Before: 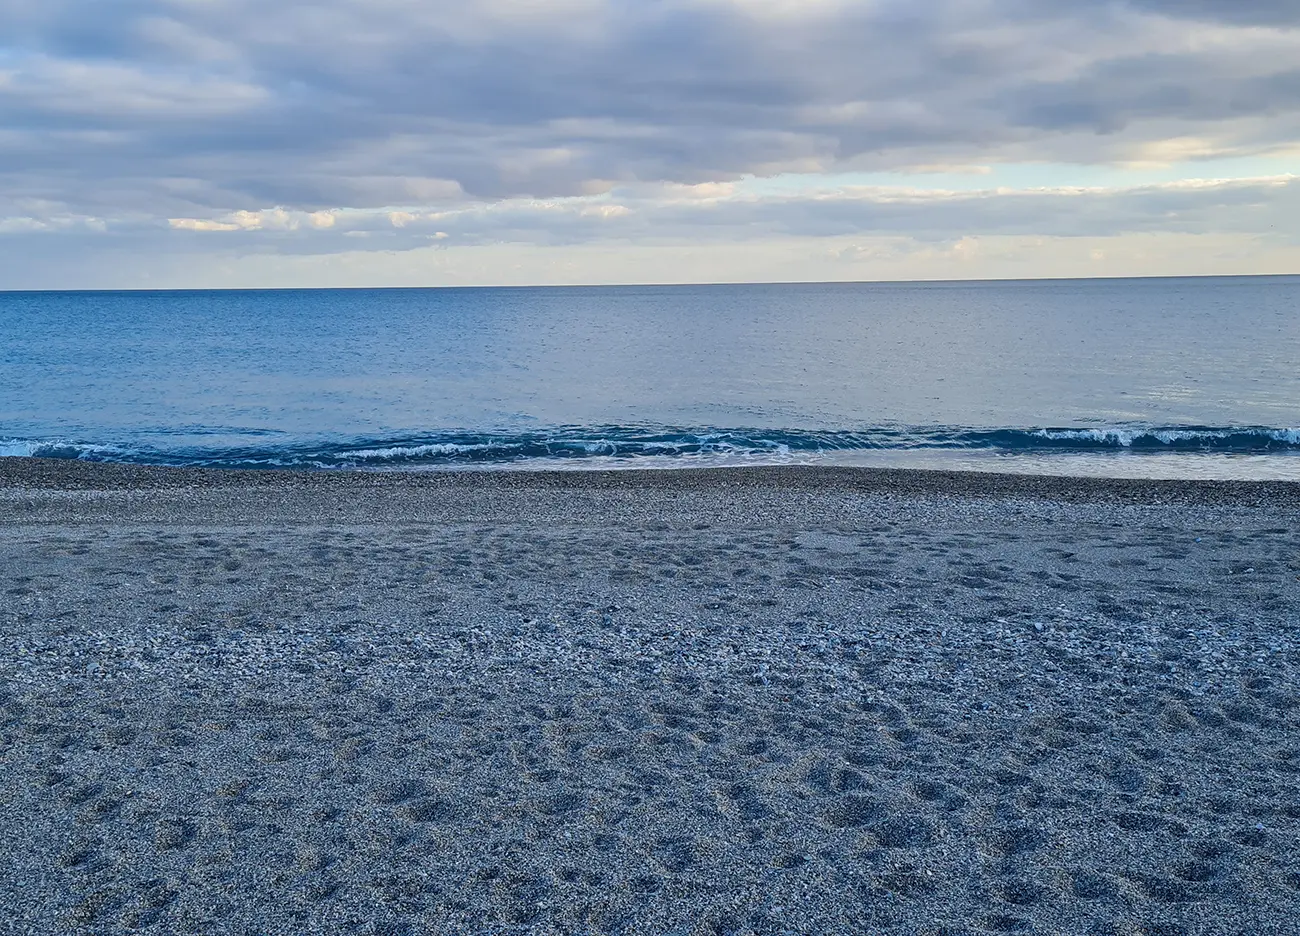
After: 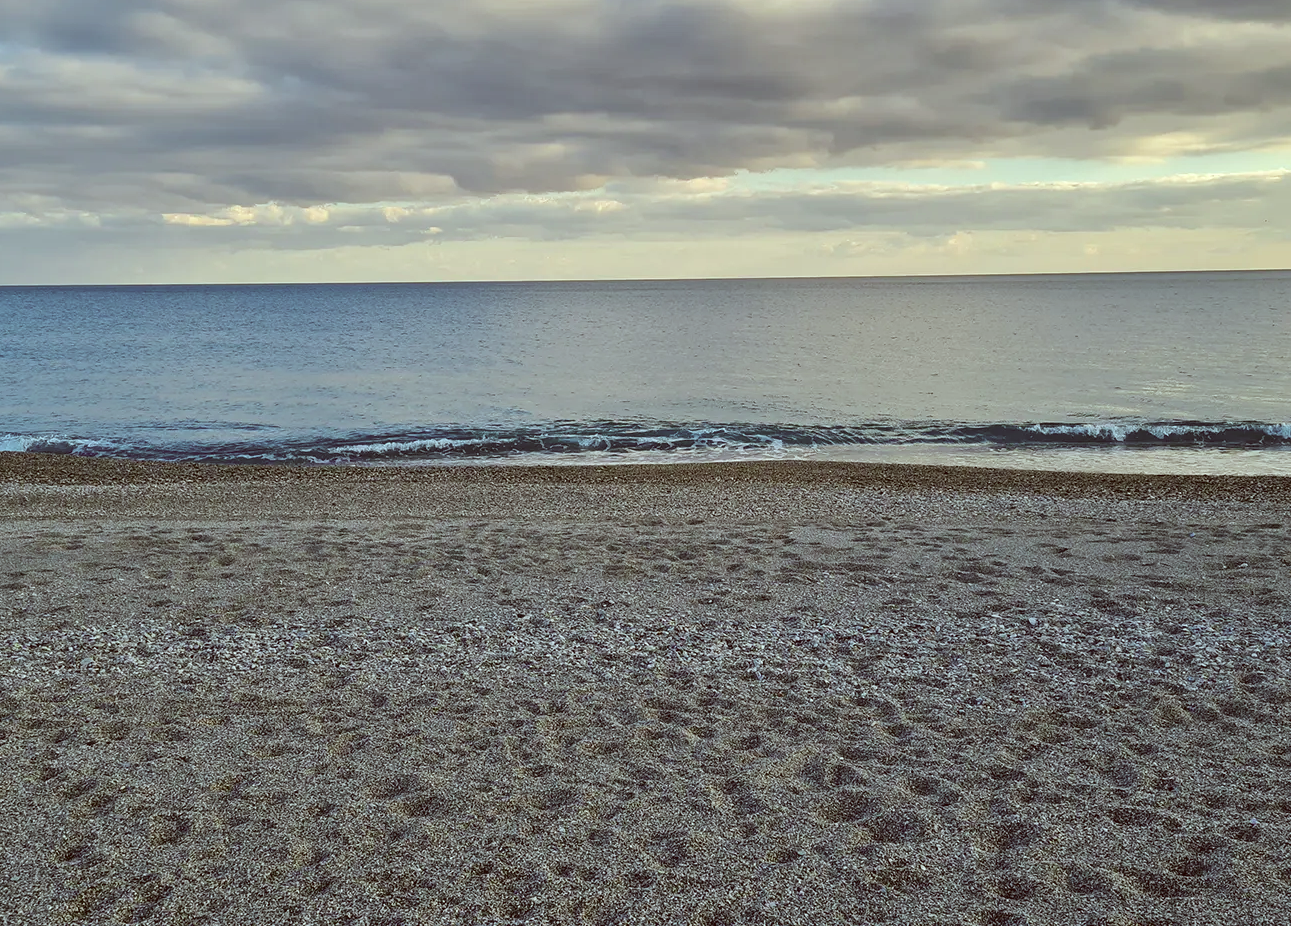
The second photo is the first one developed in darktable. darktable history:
crop: left 0.496%, top 0.552%, right 0.181%, bottom 0.415%
color correction: highlights a* -5.58, highlights b* 9.8, shadows a* 9.53, shadows b* 24.7
shadows and highlights: radius 172.86, shadows 27.27, white point adjustment 3.03, highlights -68.94, soften with gaussian
